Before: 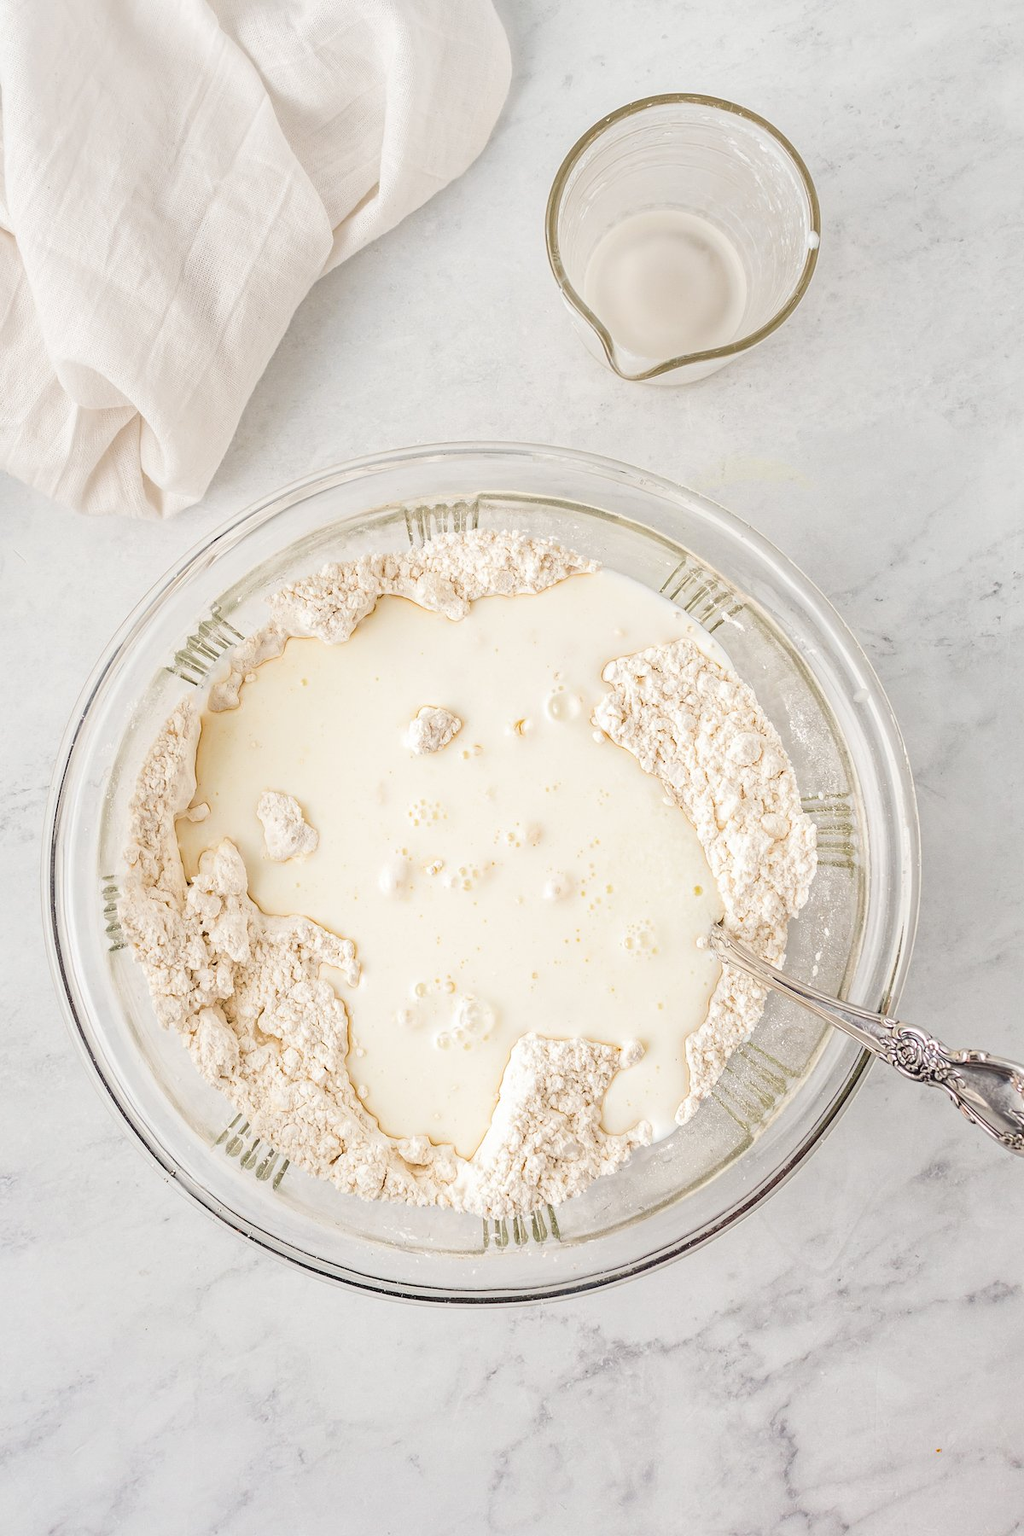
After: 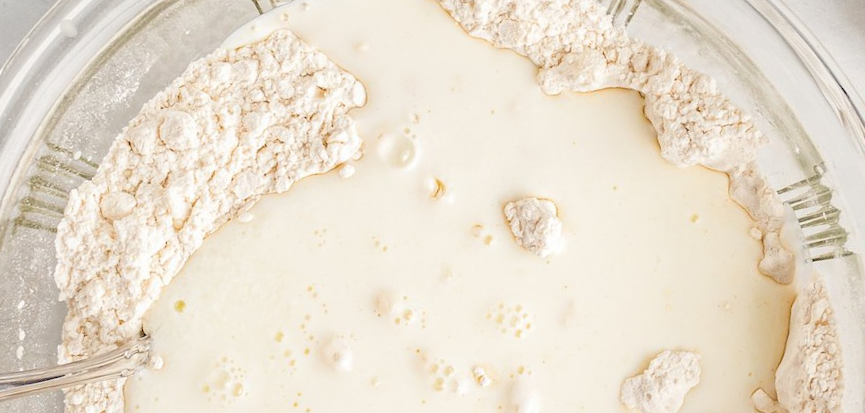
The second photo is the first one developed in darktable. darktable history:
crop and rotate: angle 16.12°, top 30.835%, bottom 35.653%
tone equalizer: on, module defaults
rotate and perspective: rotation -2.12°, lens shift (vertical) 0.009, lens shift (horizontal) -0.008, automatic cropping original format, crop left 0.036, crop right 0.964, crop top 0.05, crop bottom 0.959
